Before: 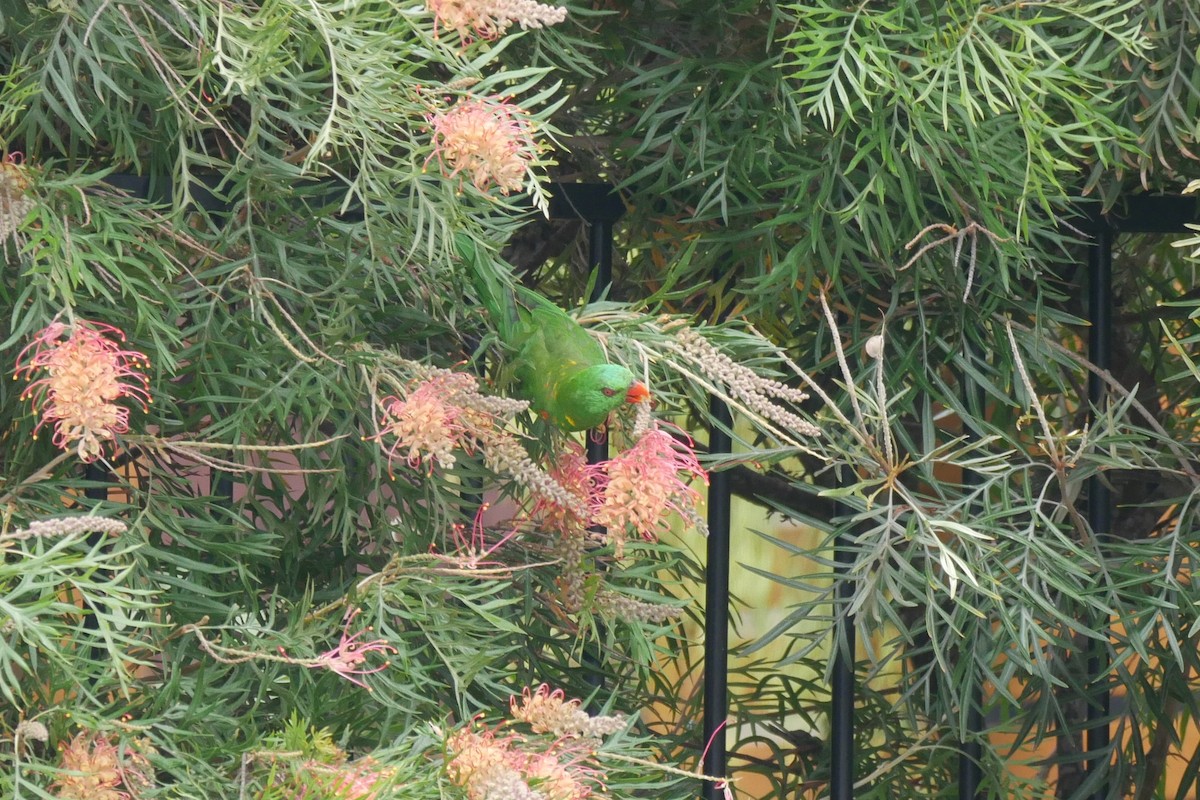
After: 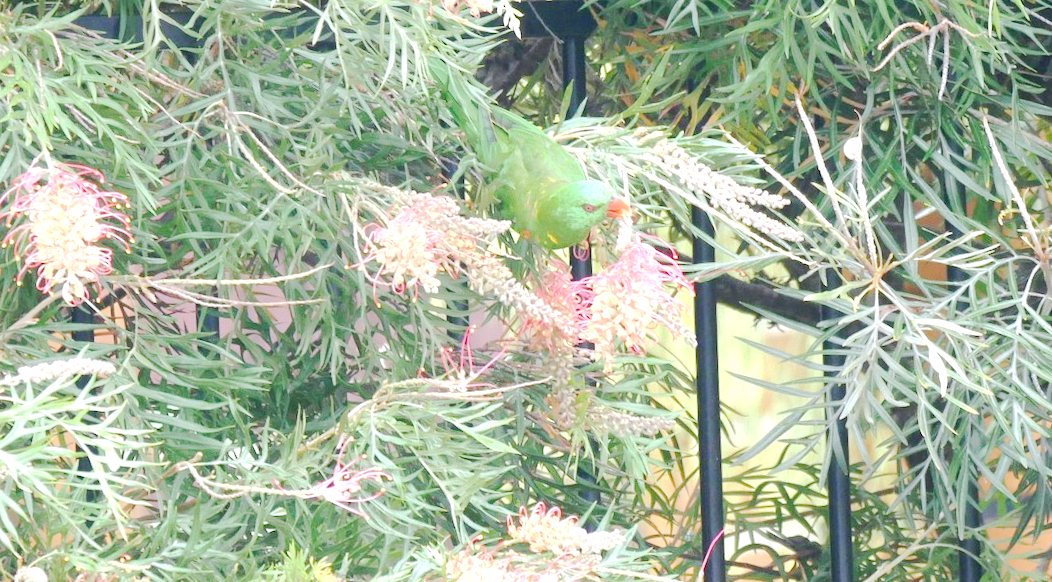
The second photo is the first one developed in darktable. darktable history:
rotate and perspective: rotation -3°, crop left 0.031, crop right 0.968, crop top 0.07, crop bottom 0.93
tone curve: curves: ch0 [(0, 0) (0.003, 0.058) (0.011, 0.059) (0.025, 0.061) (0.044, 0.067) (0.069, 0.084) (0.1, 0.102) (0.136, 0.124) (0.177, 0.171) (0.224, 0.246) (0.277, 0.324) (0.335, 0.411) (0.399, 0.509) (0.468, 0.605) (0.543, 0.688) (0.623, 0.738) (0.709, 0.798) (0.801, 0.852) (0.898, 0.911) (1, 1)], preserve colors none
crop: top 20.916%, right 9.437%, bottom 0.316%
exposure: black level correction 0, exposure 1.1 EV, compensate exposure bias true, compensate highlight preservation false
color calibration: illuminant as shot in camera, x 0.358, y 0.373, temperature 4628.91 K
